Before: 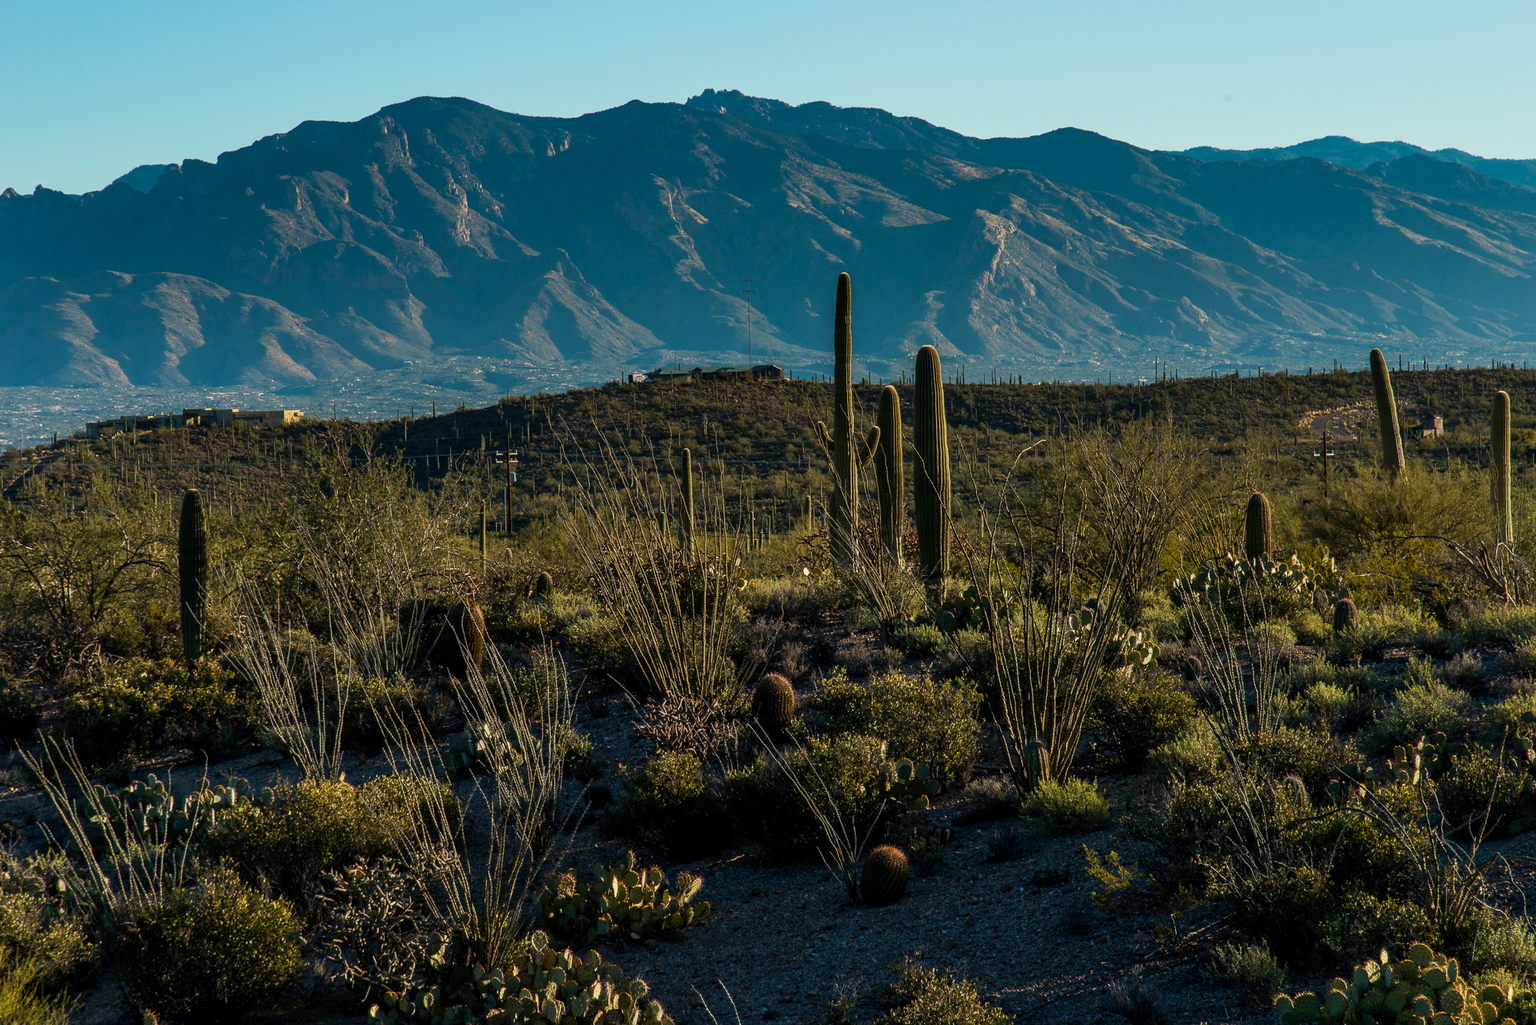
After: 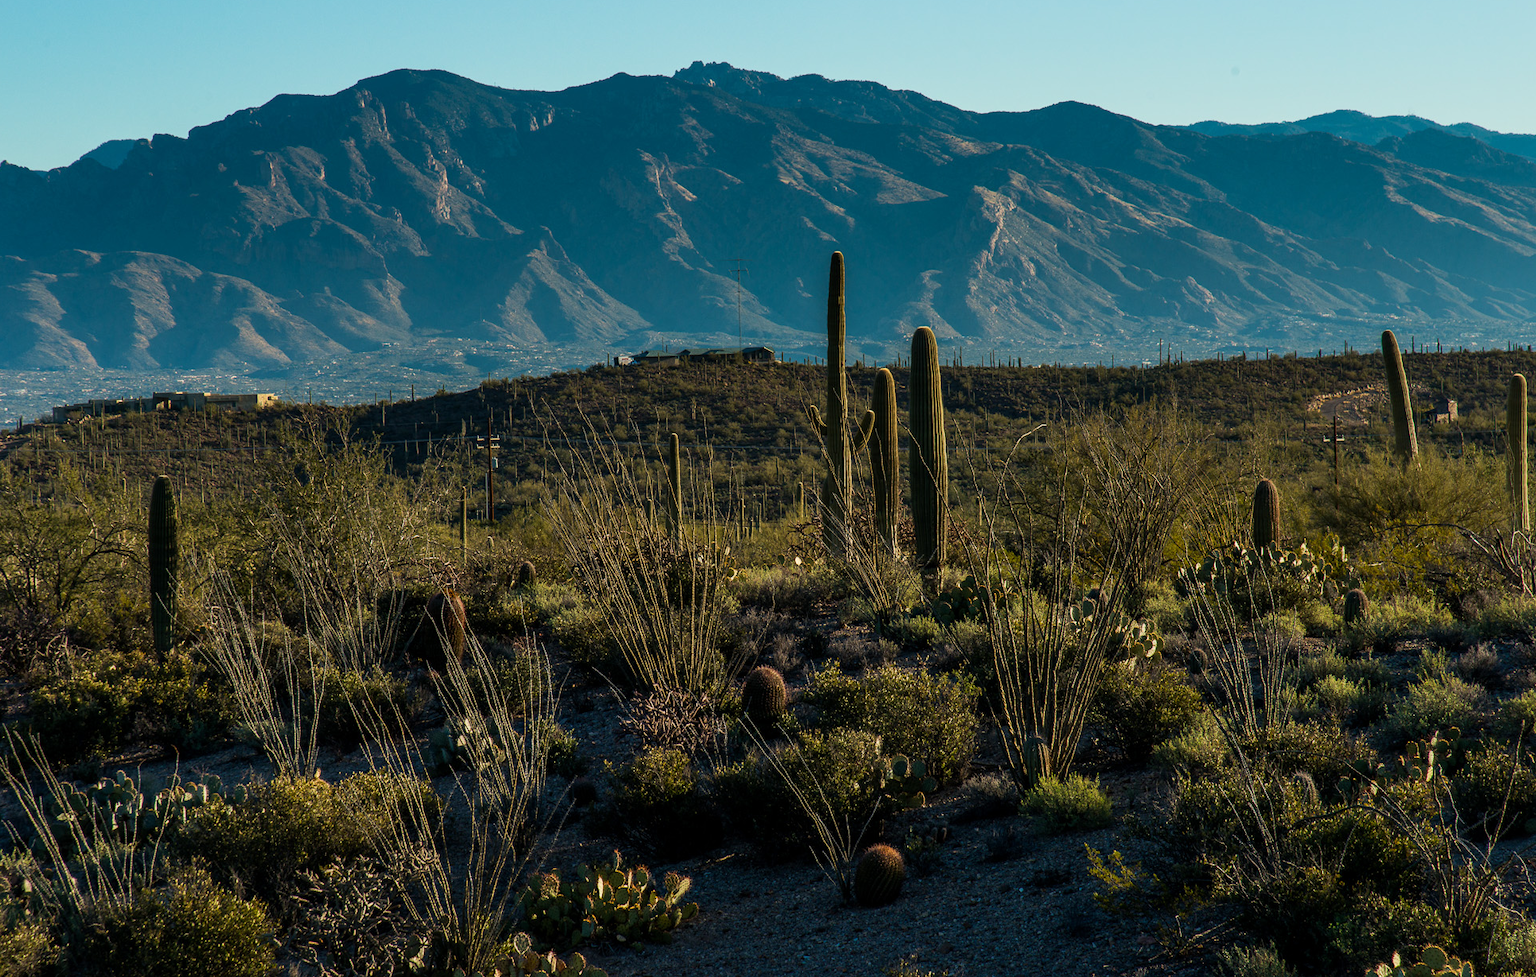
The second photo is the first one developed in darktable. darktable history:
crop: left 2.342%, top 2.948%, right 1.03%, bottom 4.941%
